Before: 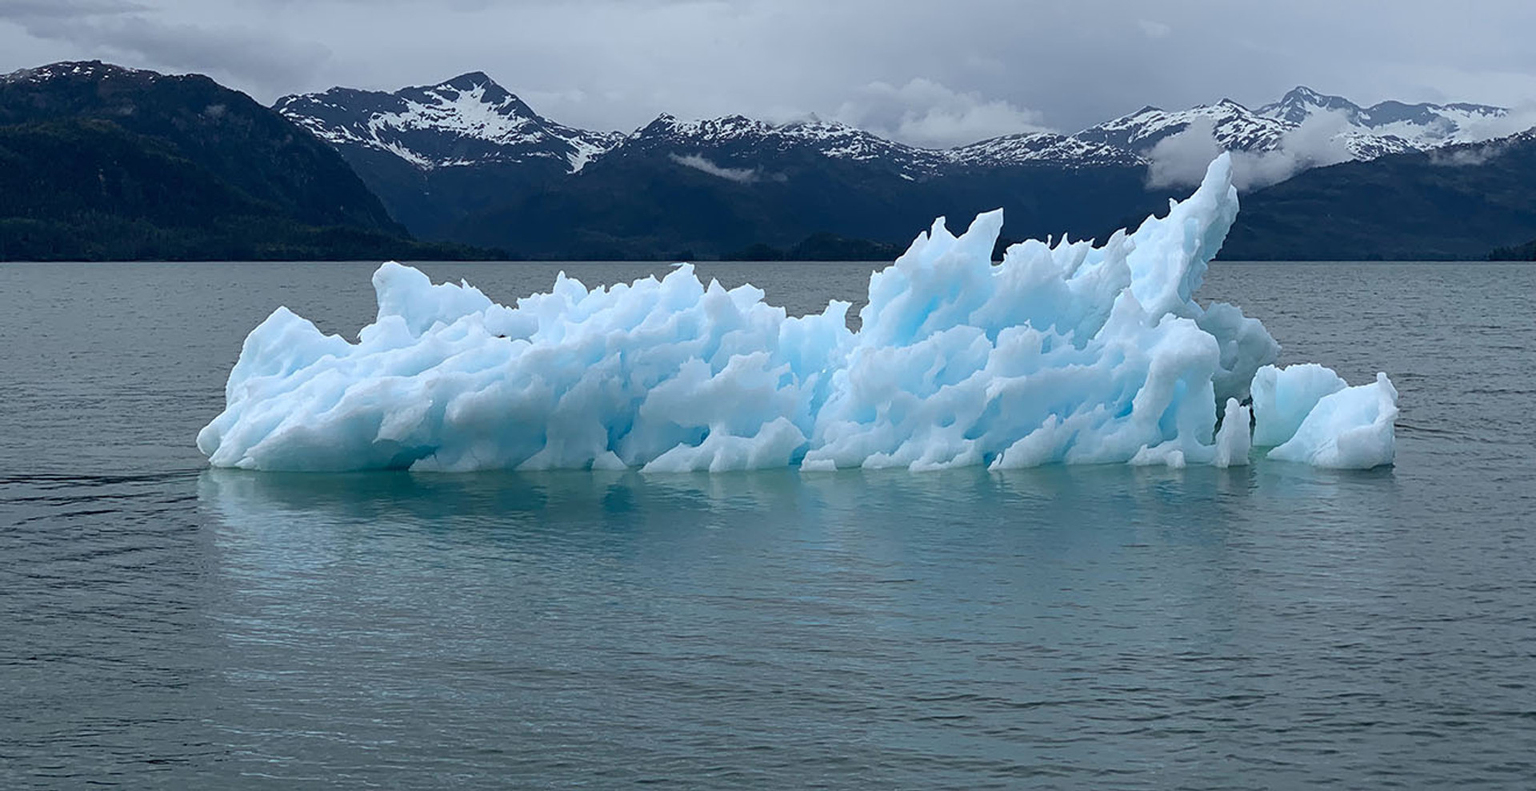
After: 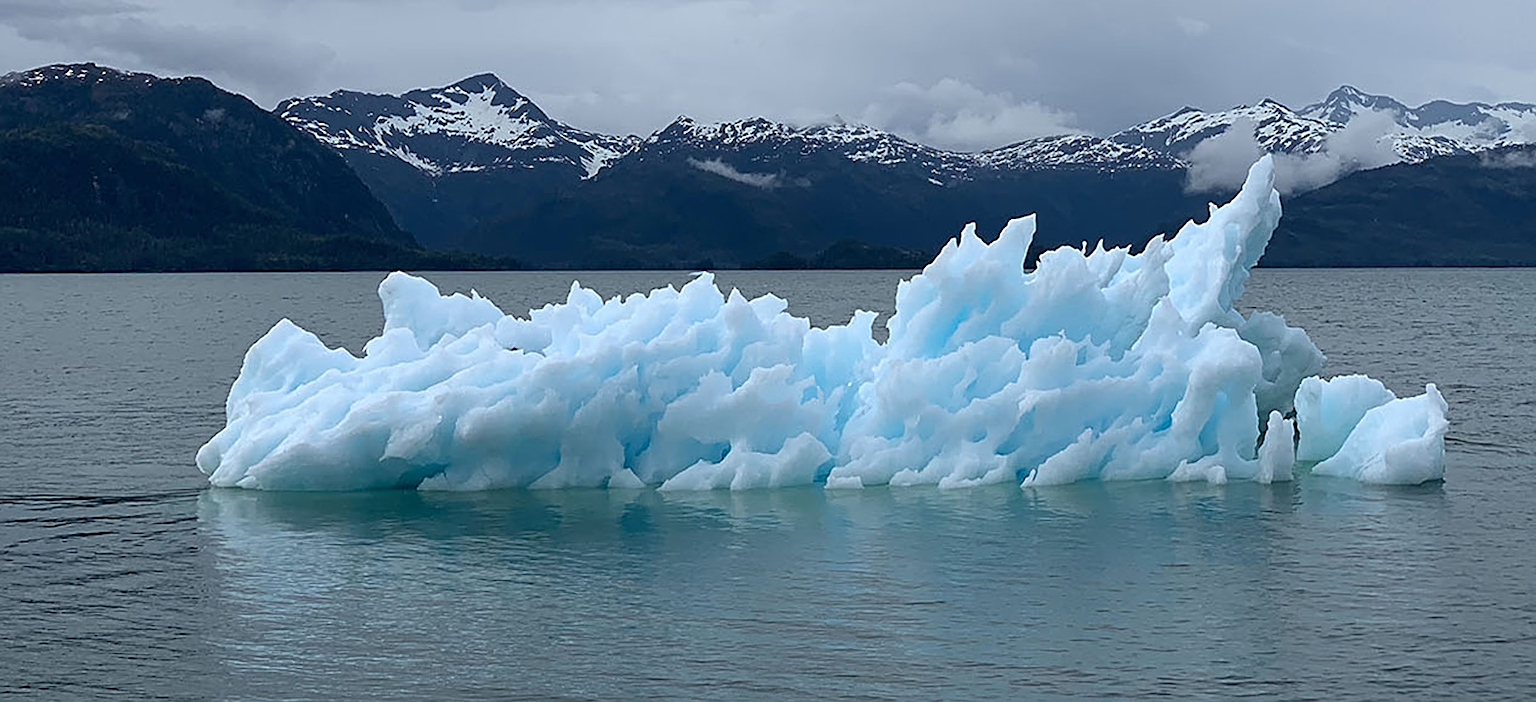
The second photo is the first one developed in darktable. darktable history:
sharpen: on, module defaults
crop and rotate: angle 0.2°, left 0.275%, right 3.127%, bottom 14.18%
